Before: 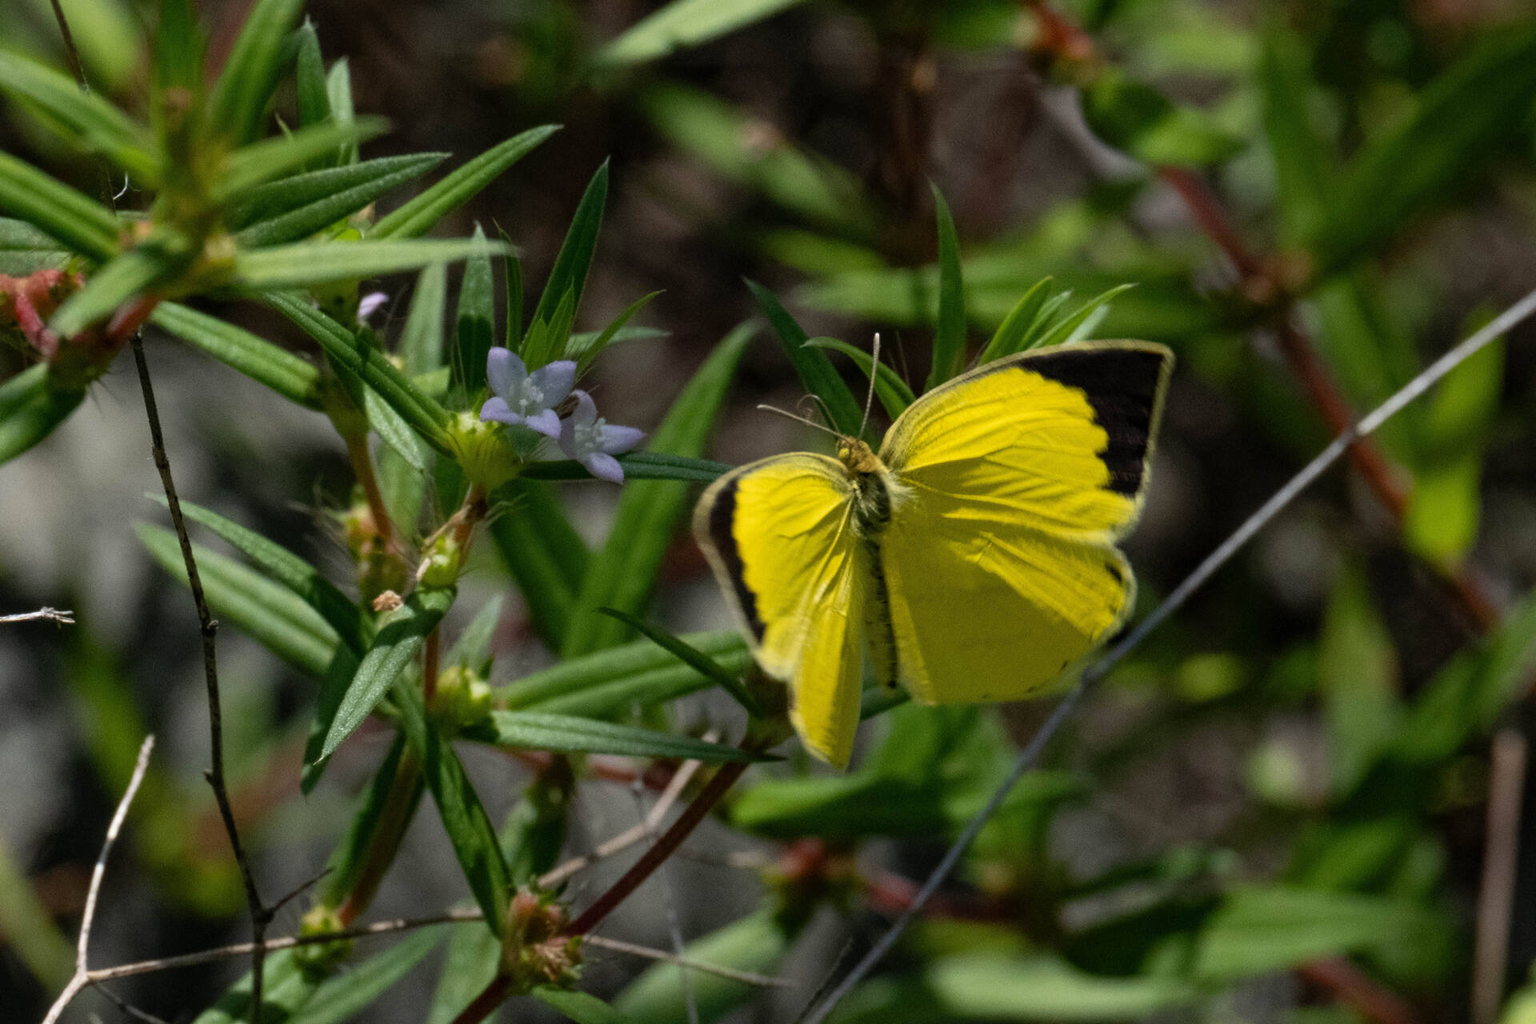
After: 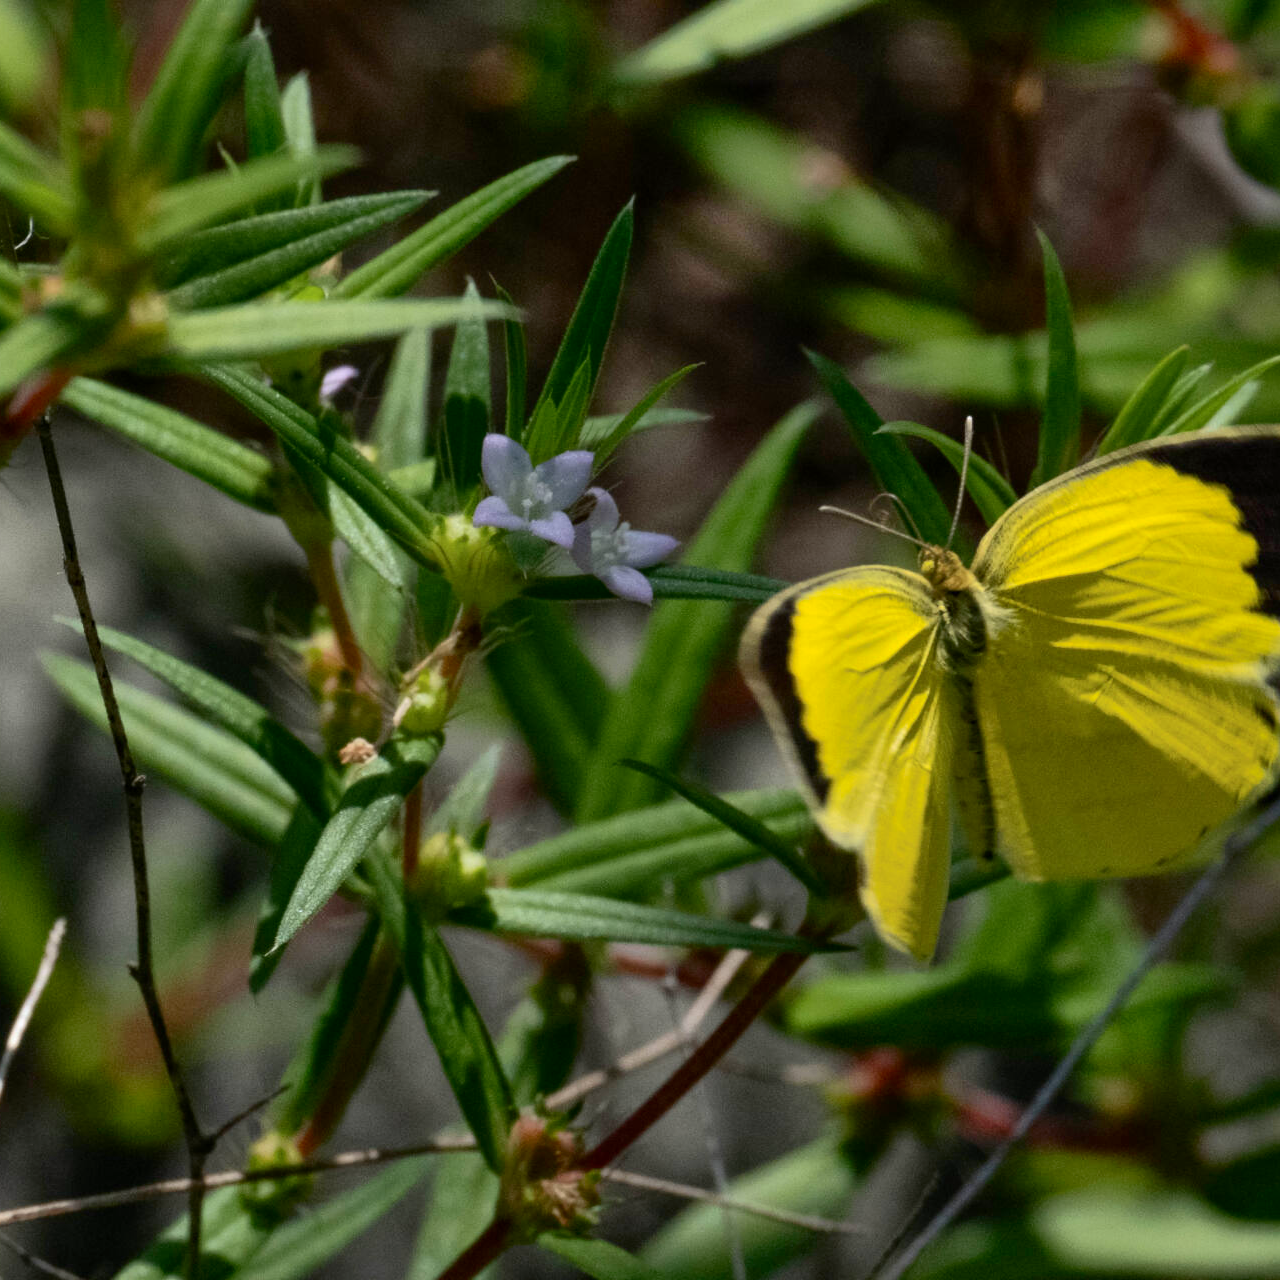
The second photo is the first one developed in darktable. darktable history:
crop and rotate: left 6.617%, right 26.717%
white balance: emerald 1
contrast brightness saturation: contrast 0.22
shadows and highlights: on, module defaults
